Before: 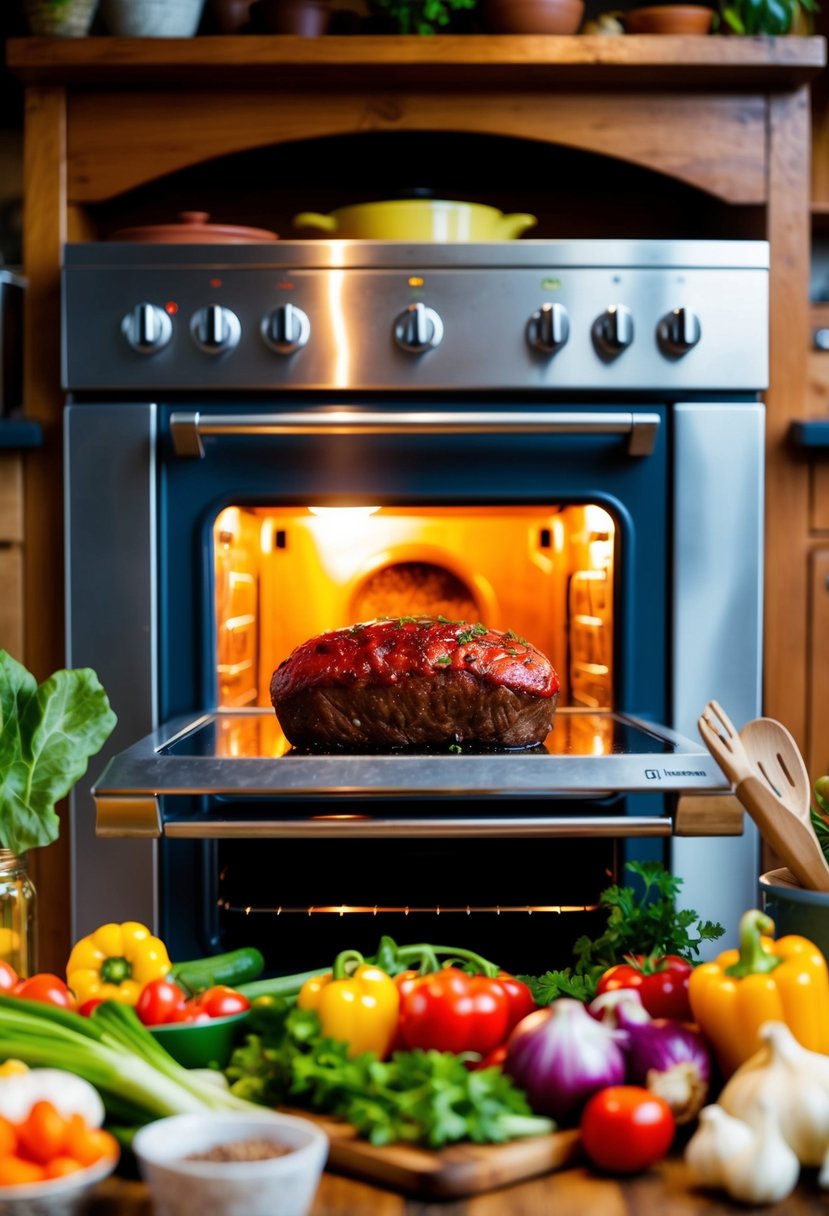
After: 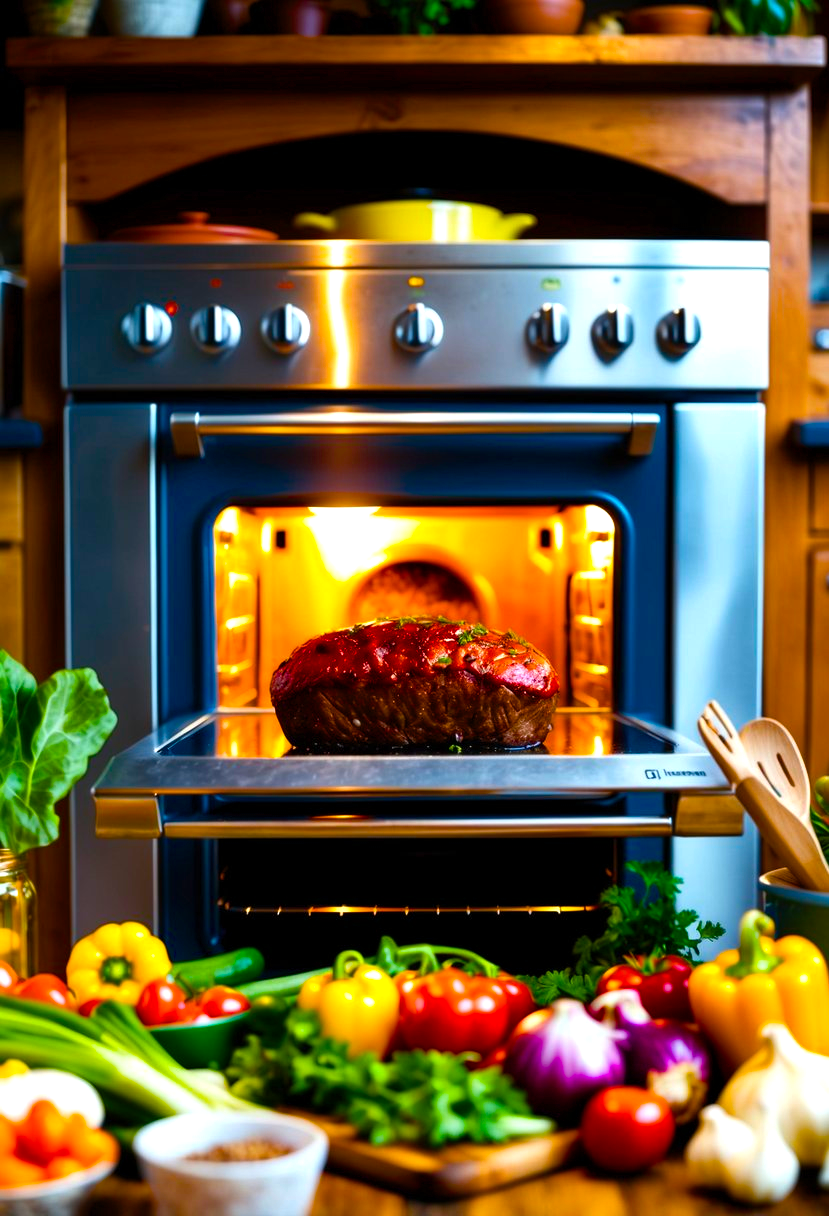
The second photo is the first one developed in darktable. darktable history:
levels: levels [0, 0.478, 1]
color balance rgb: linear chroma grading › global chroma 9%, perceptual saturation grading › global saturation 36%, perceptual saturation grading › shadows 35%, perceptual brilliance grading › global brilliance 15%, perceptual brilliance grading › shadows -35%, global vibrance 15%
